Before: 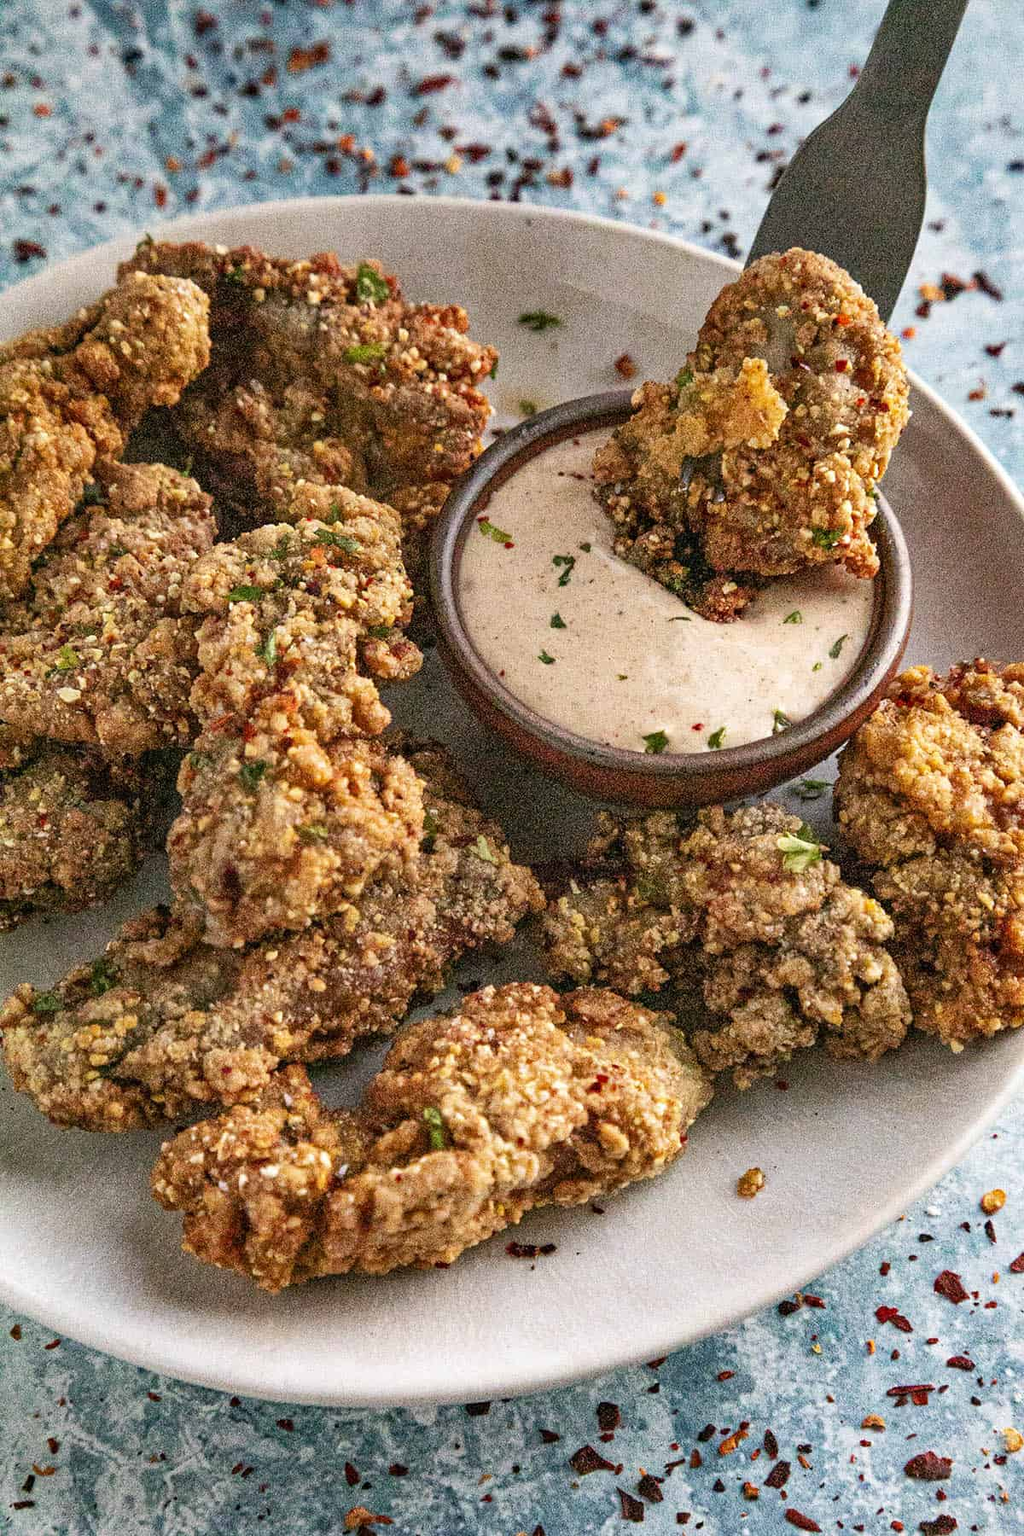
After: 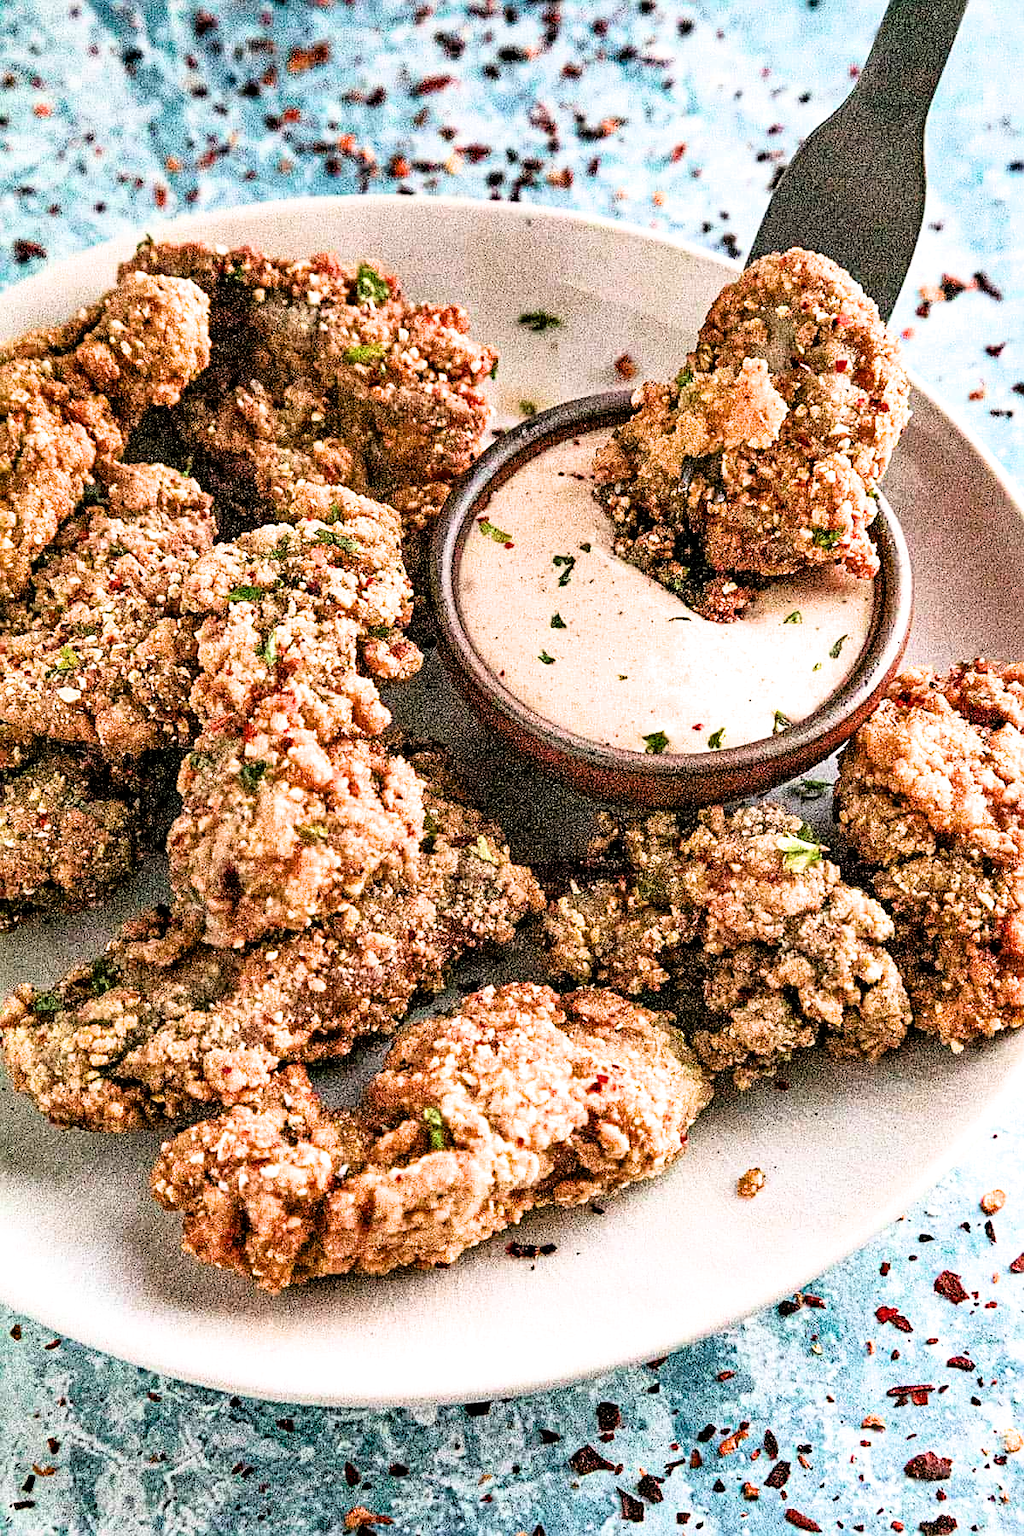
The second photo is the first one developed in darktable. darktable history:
sharpen: on, module defaults
filmic rgb: middle gray luminance 8.59%, black relative exposure -6.3 EV, white relative exposure 2.73 EV, threshold 5.99 EV, target black luminance 0%, hardness 4.76, latitude 73.74%, contrast 1.335, shadows ↔ highlights balance 10.09%, enable highlight reconstruction true
exposure: black level correction 0.001, exposure 0.675 EV, compensate exposure bias true, compensate highlight preservation false
contrast brightness saturation: contrast 0.074
